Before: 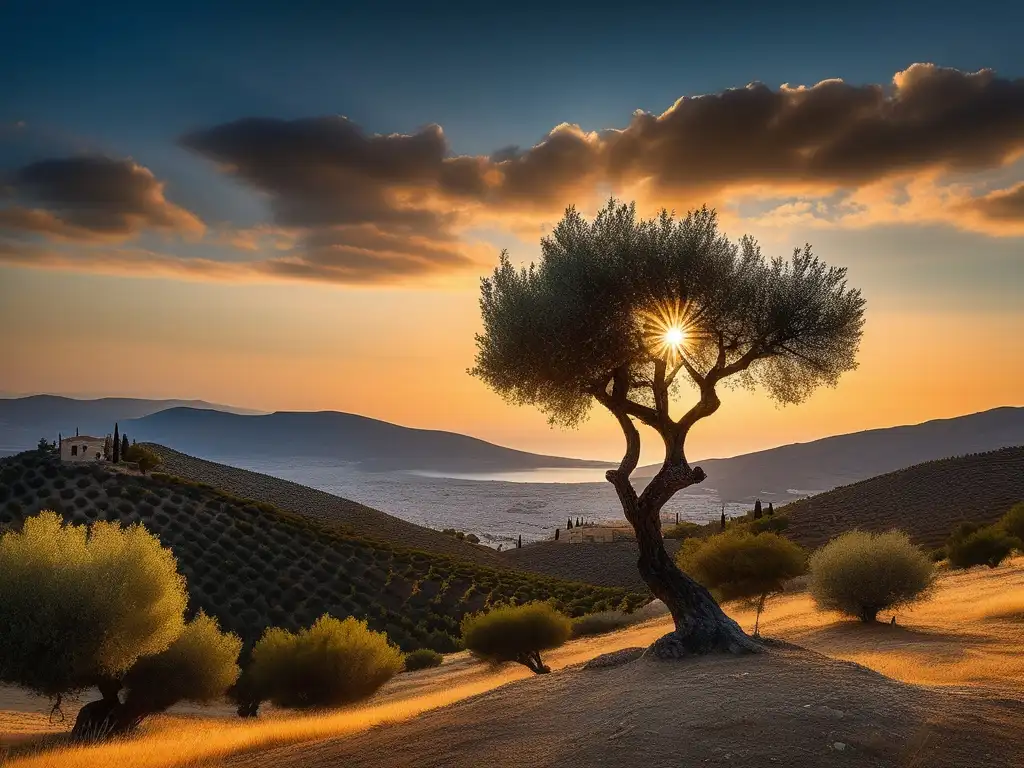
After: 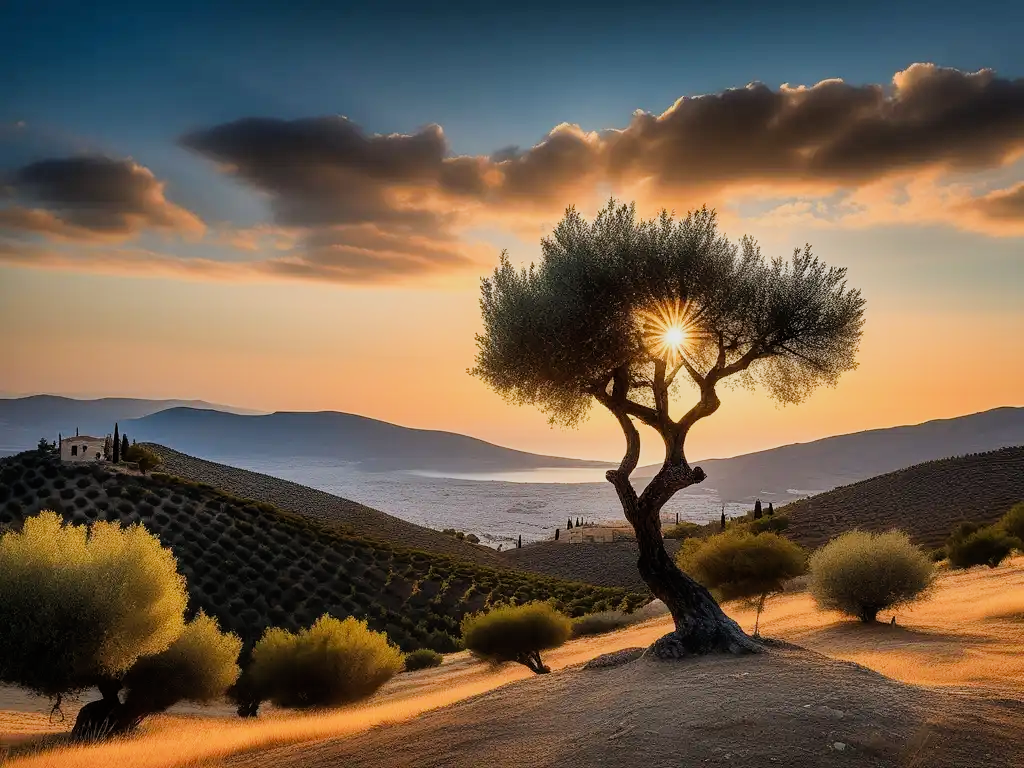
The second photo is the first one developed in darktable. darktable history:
filmic rgb: black relative exposure -7.65 EV, white relative exposure 4.56 EV, threshold 3.02 EV, hardness 3.61, enable highlight reconstruction true
exposure: exposure 0.611 EV, compensate highlight preservation false
